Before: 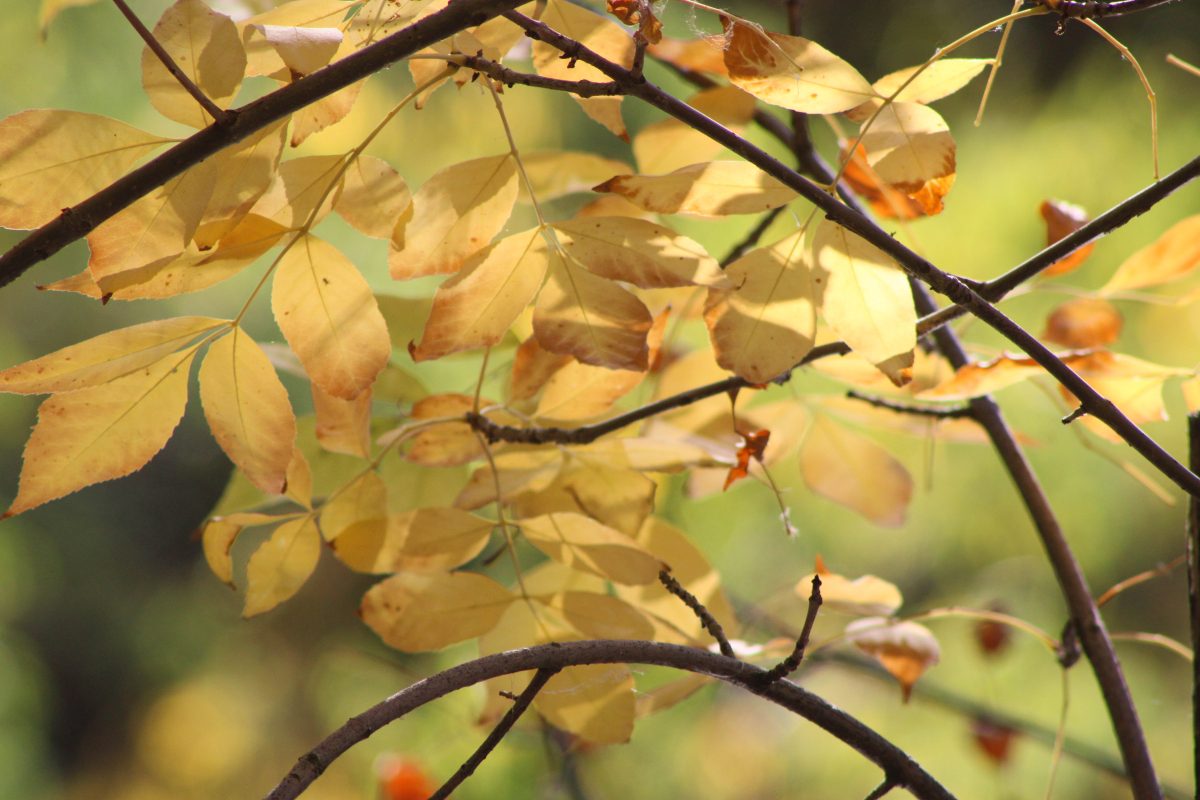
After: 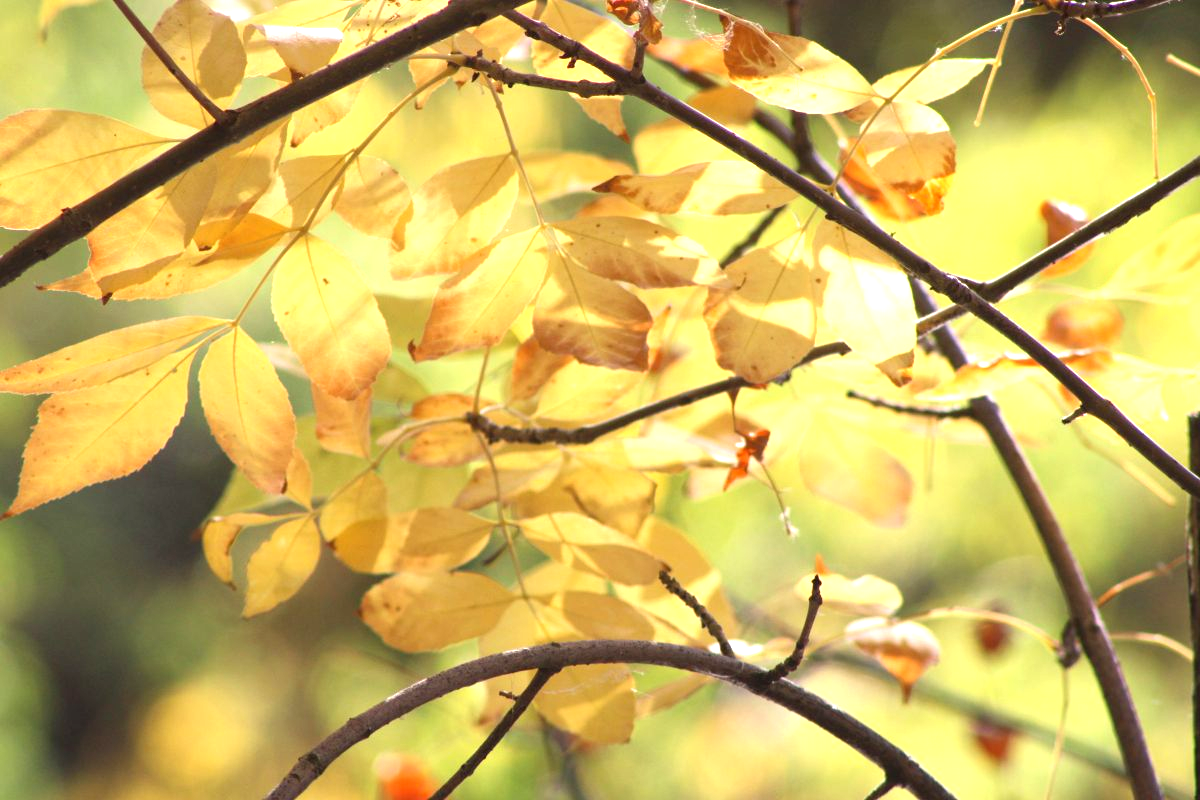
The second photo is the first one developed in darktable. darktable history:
exposure: exposure 0.944 EV, compensate highlight preservation false
